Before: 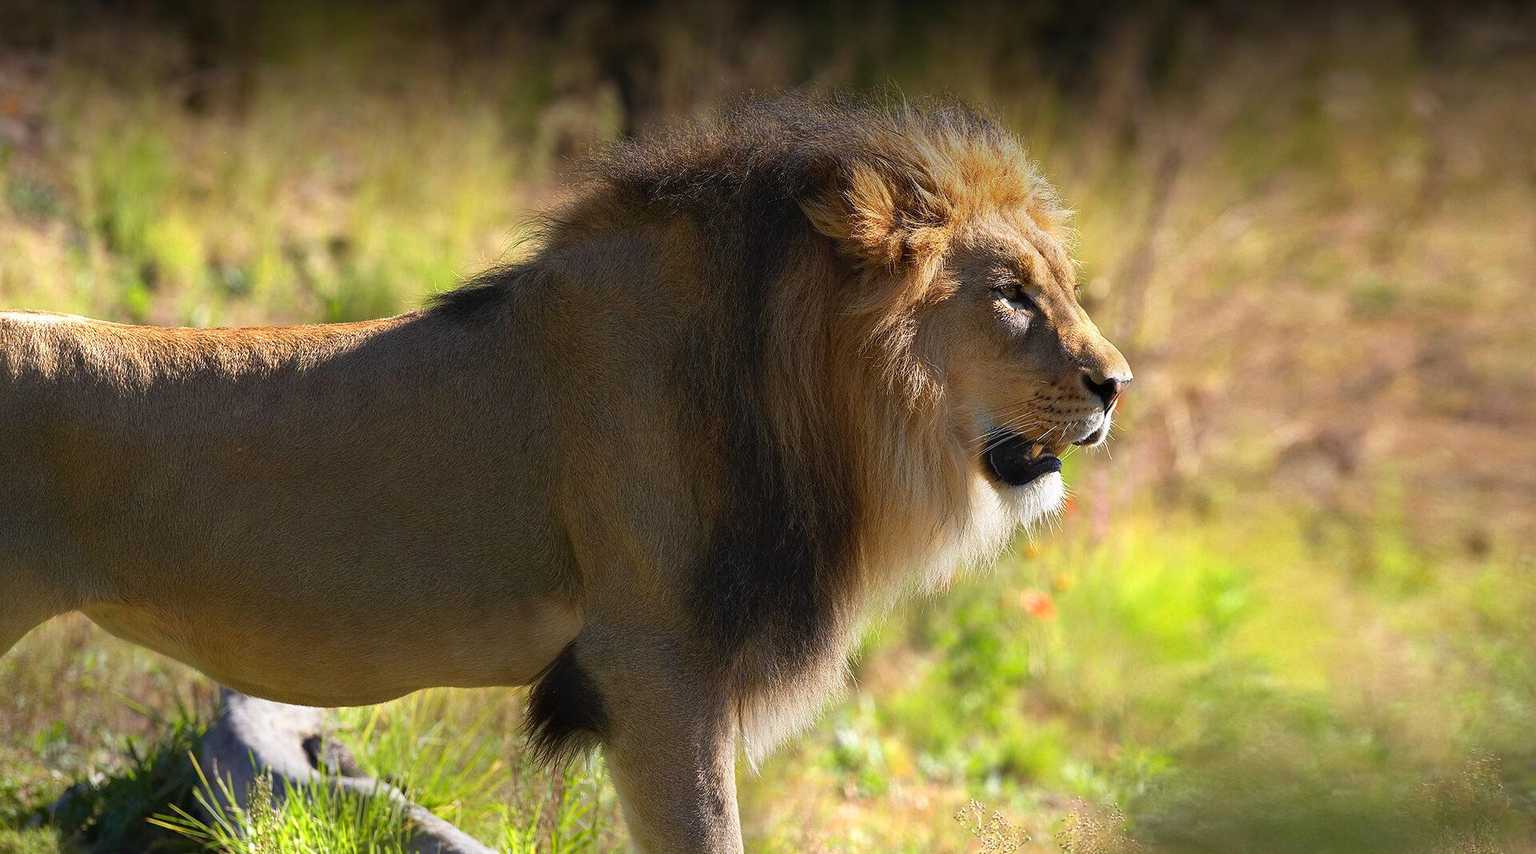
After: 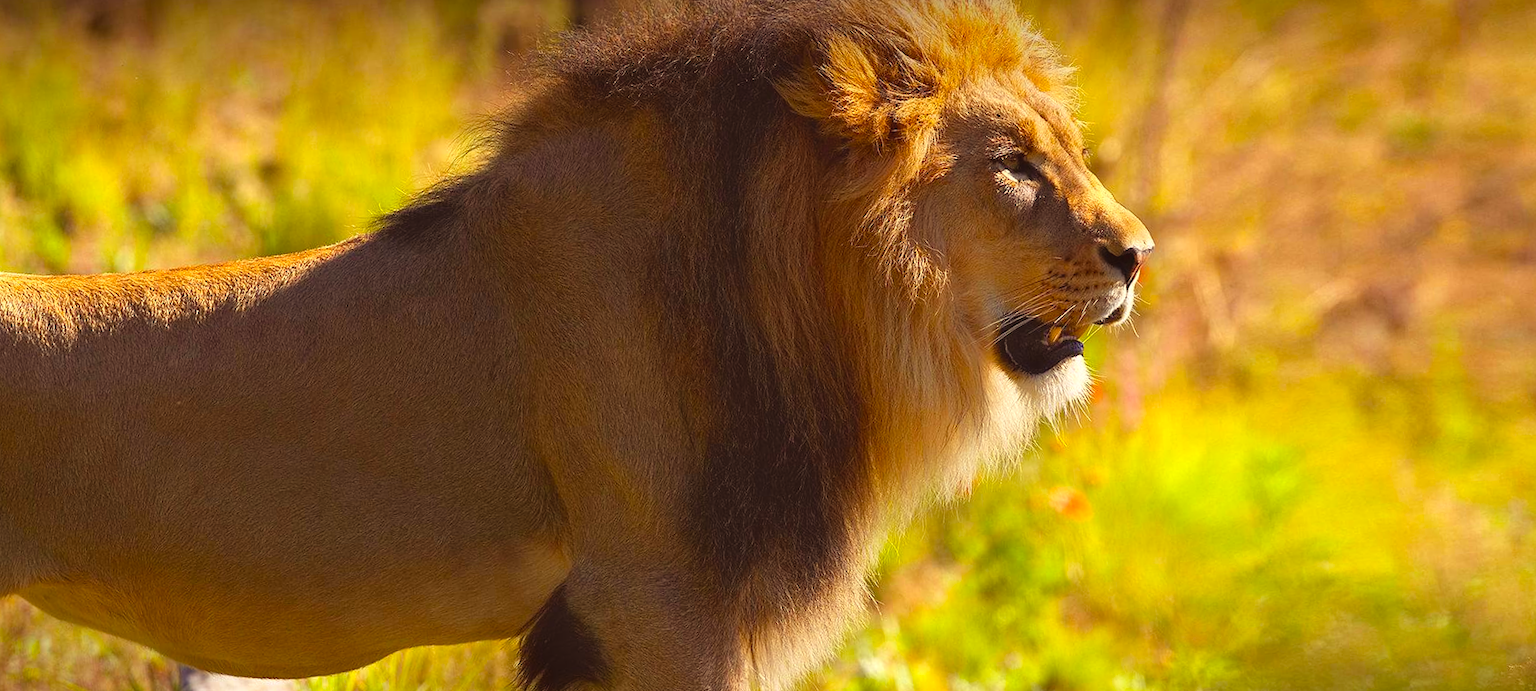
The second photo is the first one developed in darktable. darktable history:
crop and rotate: left 1.814%, top 12.818%, right 0.25%, bottom 9.225%
rgb levels: mode RGB, independent channels, levels [[0, 0.474, 1], [0, 0.5, 1], [0, 0.5, 1]]
color balance rgb: perceptual saturation grading › global saturation 25%, global vibrance 20%
rgb curve: curves: ch2 [(0, 0) (0.567, 0.512) (1, 1)], mode RGB, independent channels
rotate and perspective: rotation -4.57°, crop left 0.054, crop right 0.944, crop top 0.087, crop bottom 0.914
exposure: black level correction -0.005, exposure 0.054 EV, compensate highlight preservation false
color calibration: x 0.329, y 0.345, temperature 5633 K
